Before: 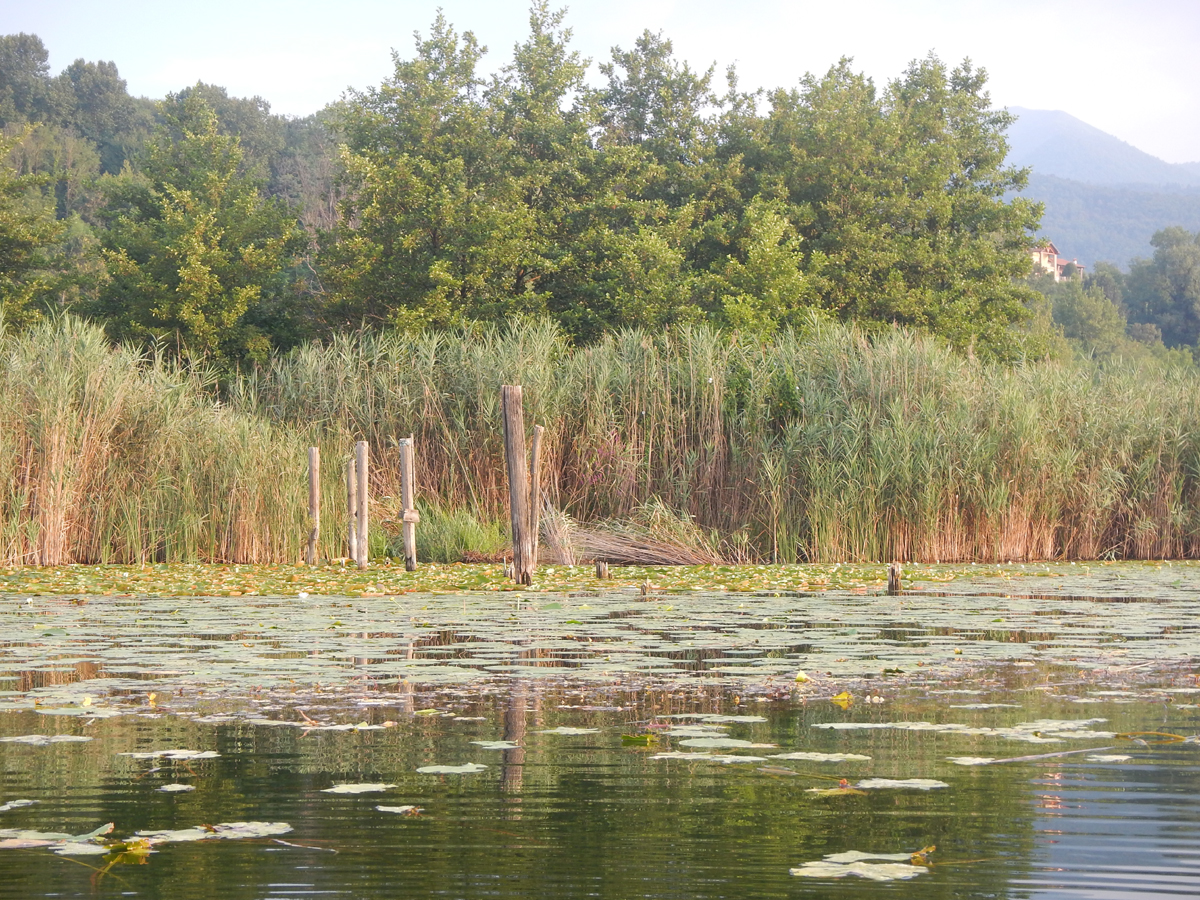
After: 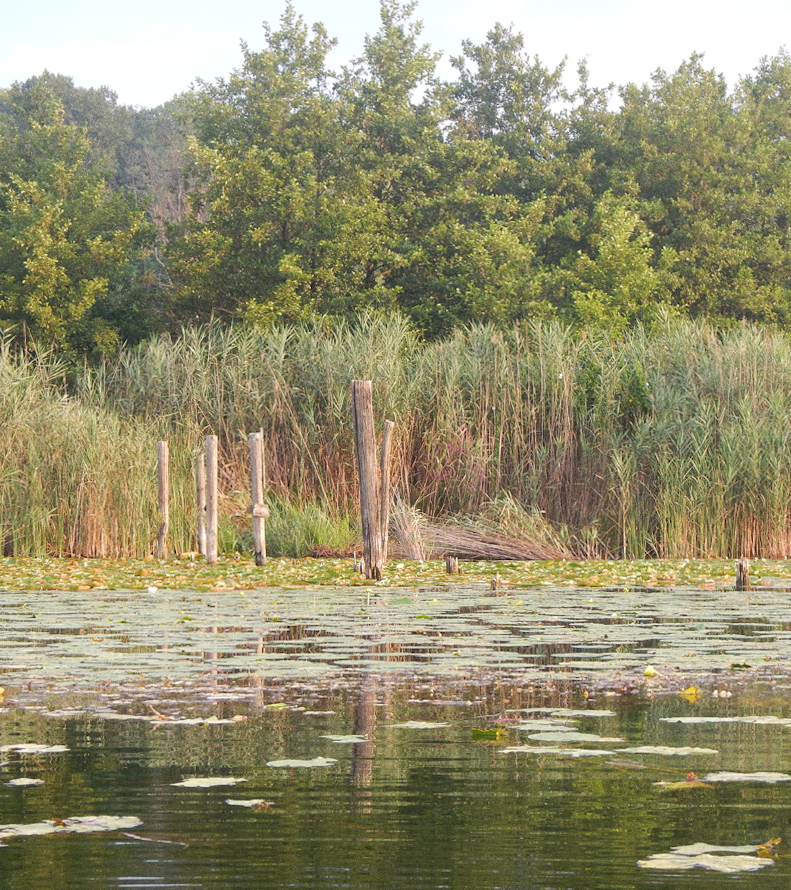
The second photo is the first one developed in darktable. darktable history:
crop and rotate: left 12.648%, right 20.685%
grain: on, module defaults
rotate and perspective: rotation 0.174°, lens shift (vertical) 0.013, lens shift (horizontal) 0.019, shear 0.001, automatic cropping original format, crop left 0.007, crop right 0.991, crop top 0.016, crop bottom 0.997
